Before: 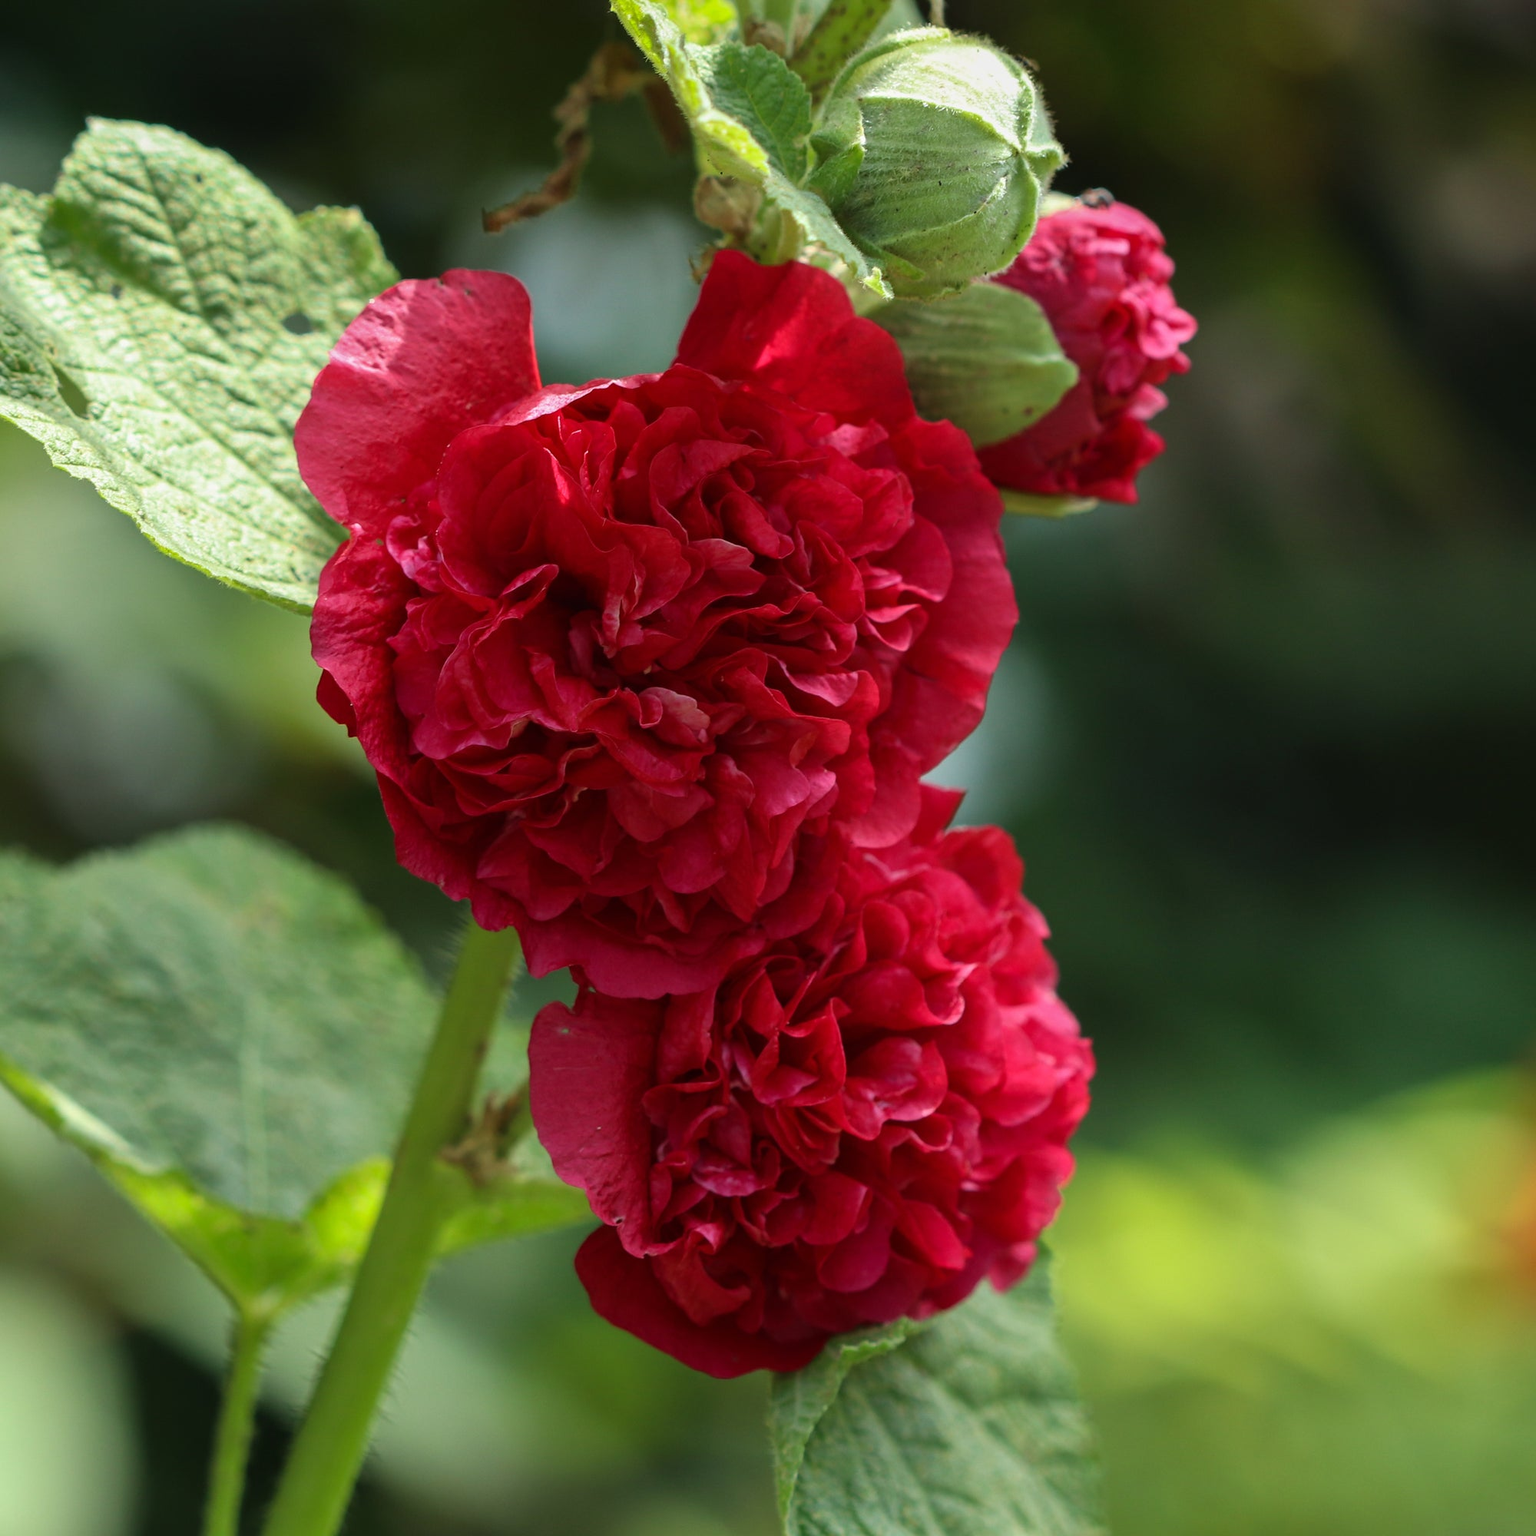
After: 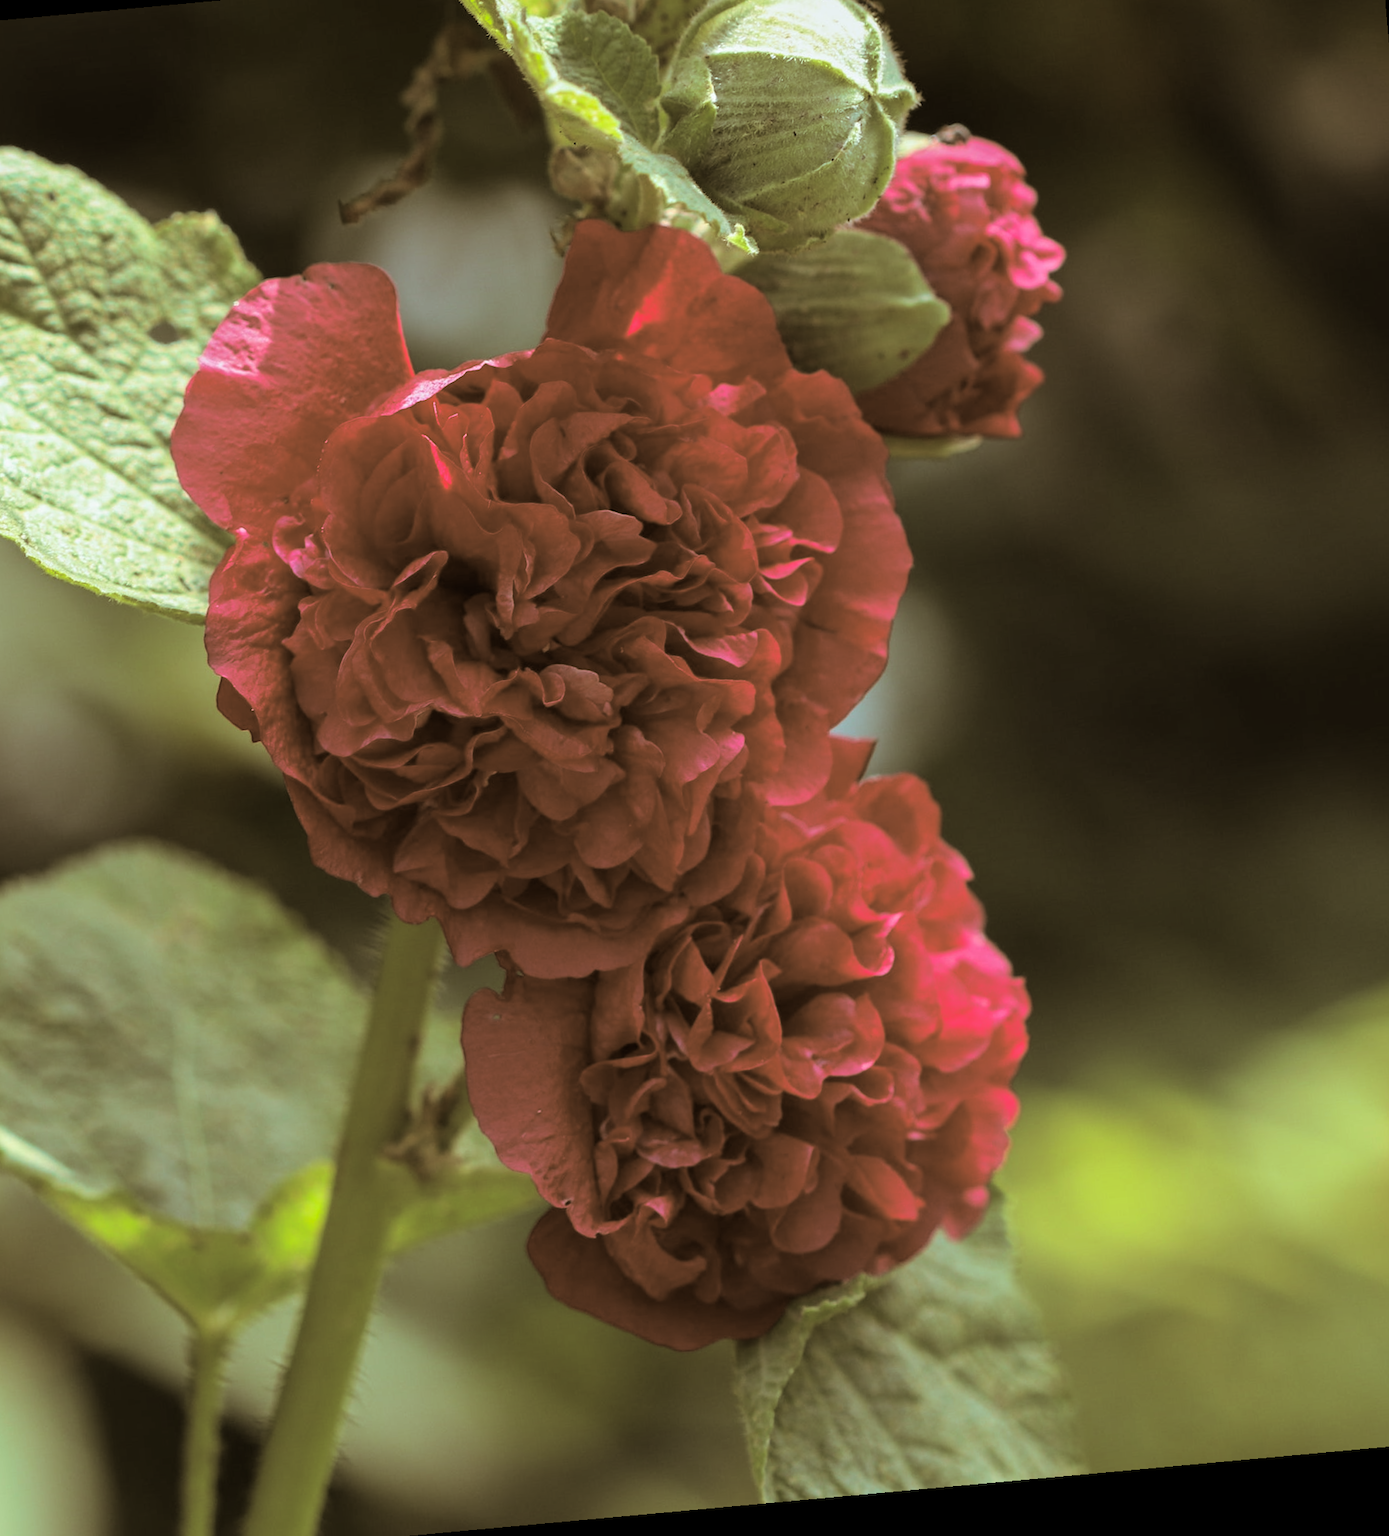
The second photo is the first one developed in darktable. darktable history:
crop: left 9.807%, top 6.259%, right 7.334%, bottom 2.177%
rotate and perspective: rotation -5.2°, automatic cropping off
split-toning: shadows › hue 37.98°, highlights › hue 185.58°, balance -55.261
